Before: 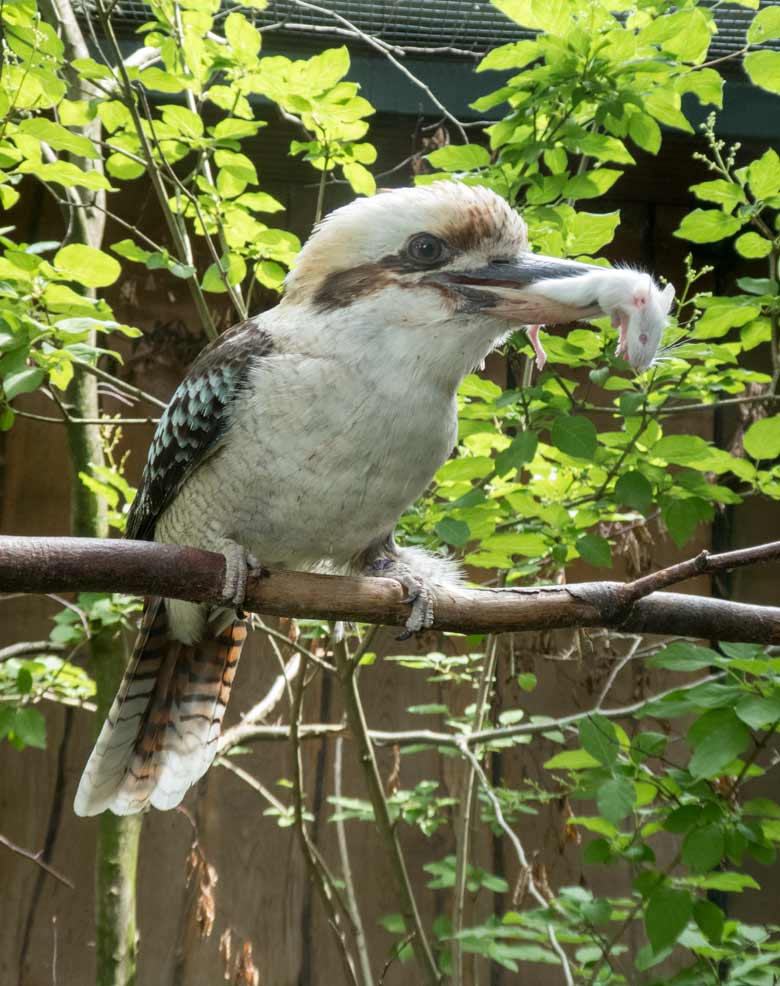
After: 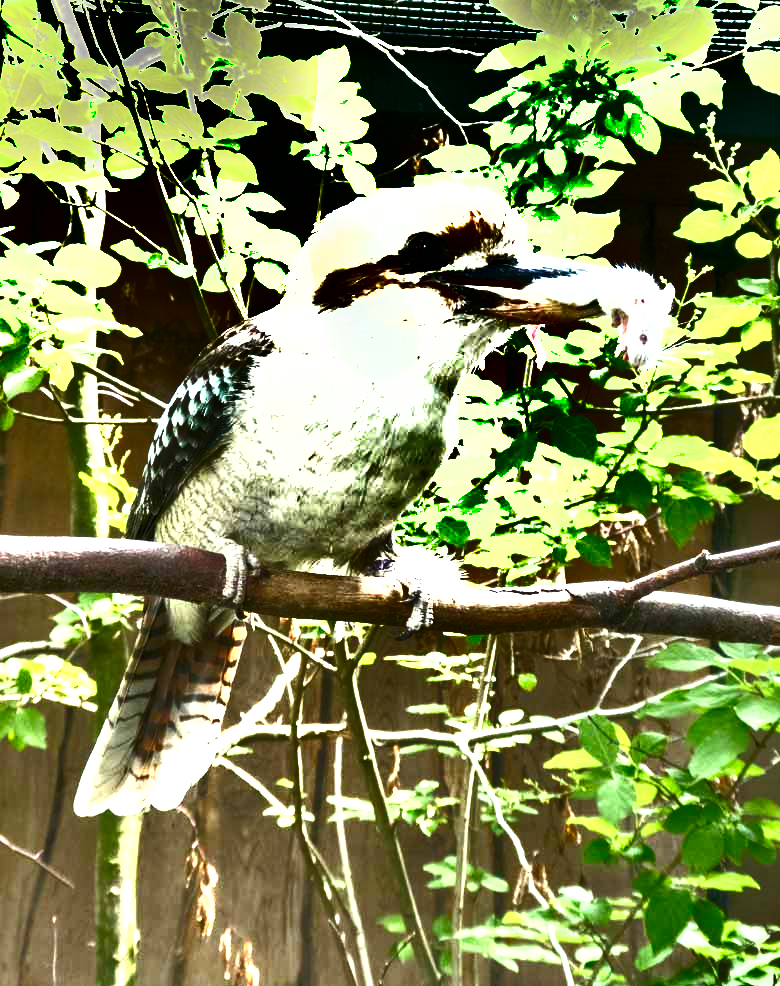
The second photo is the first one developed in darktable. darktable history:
levels: levels [0, 0.498, 0.996]
shadows and highlights: shadows 21.03, highlights -81.25, soften with gaussian
exposure: exposure 1.992 EV, compensate highlight preservation false
